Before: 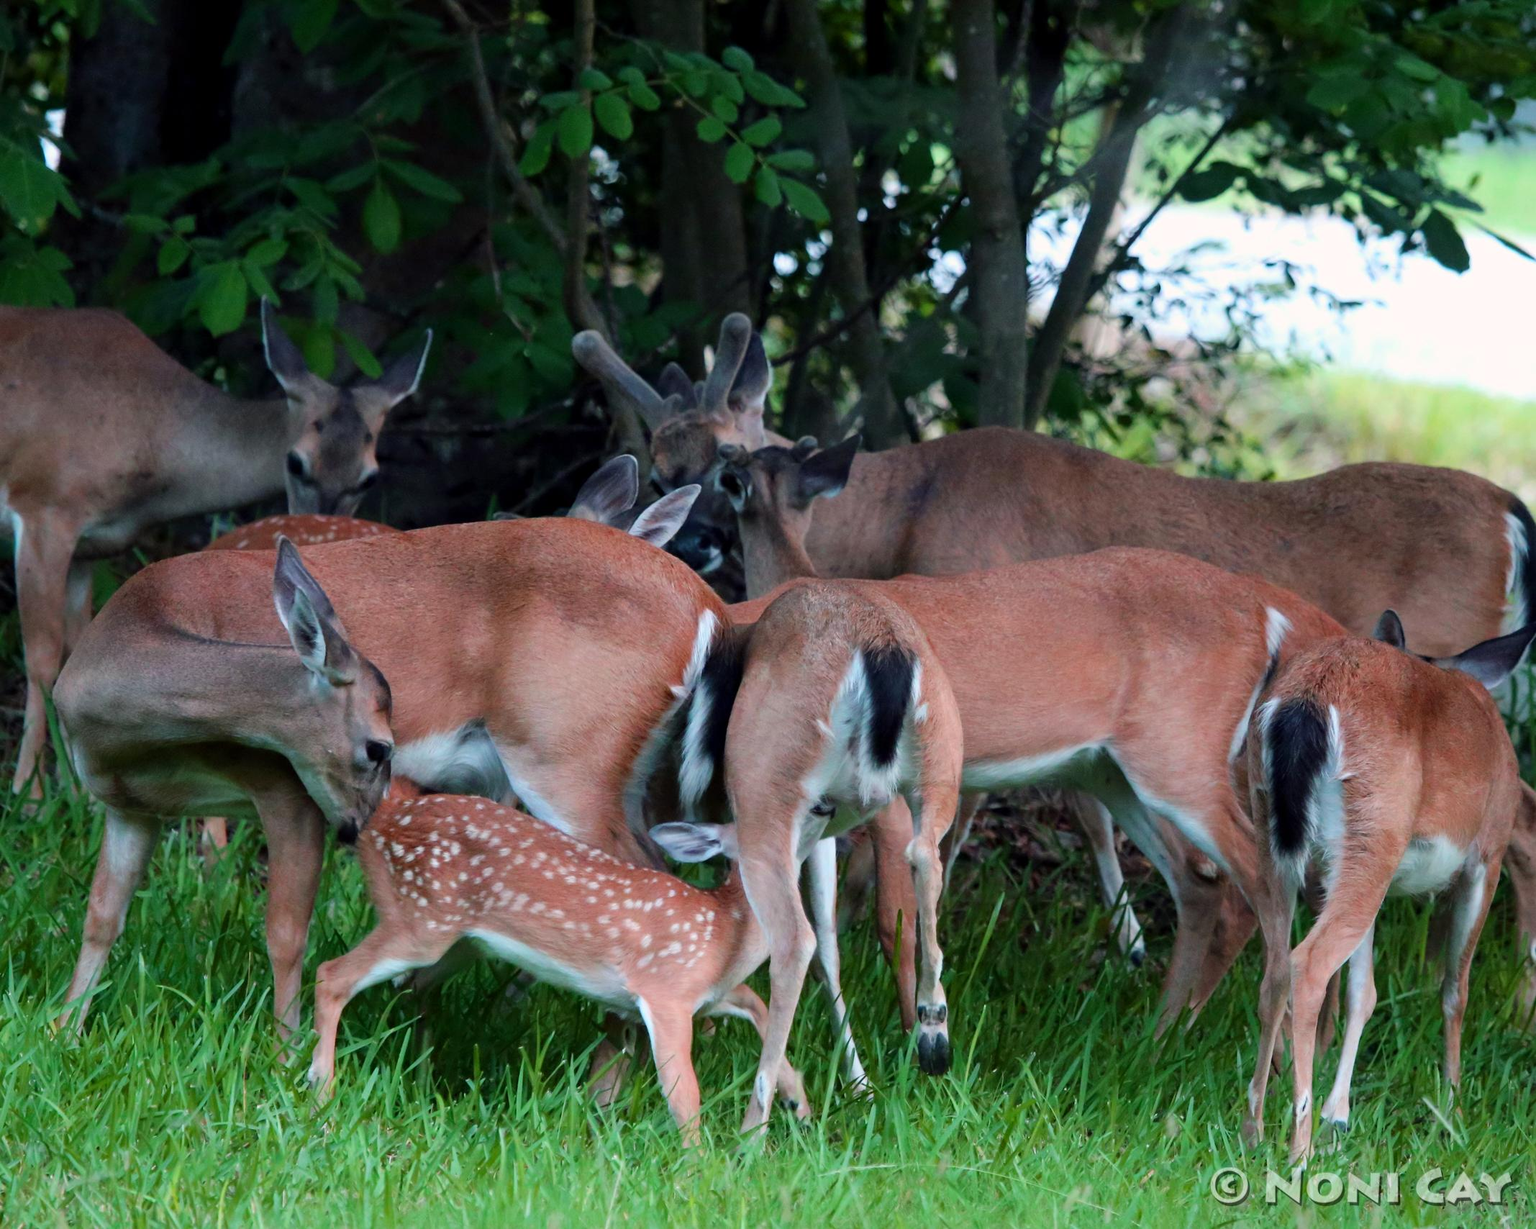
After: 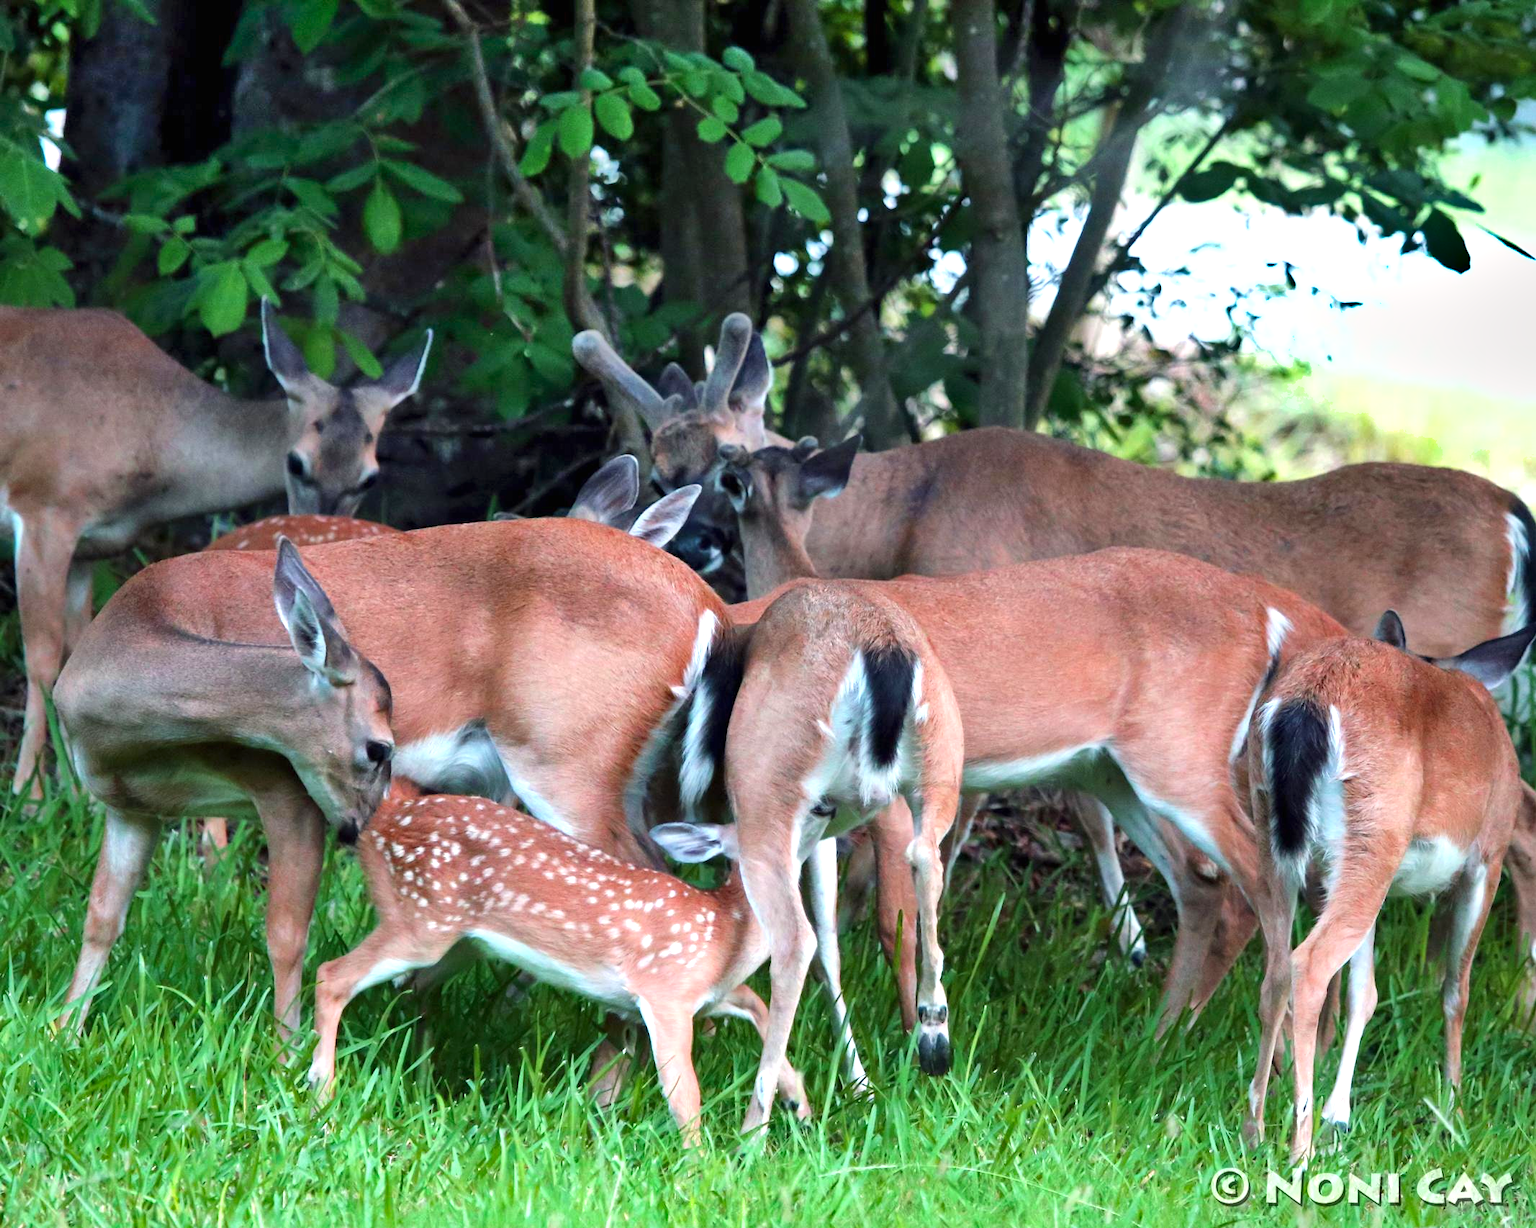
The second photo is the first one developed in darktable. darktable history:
shadows and highlights: white point adjustment 0.944, soften with gaussian
exposure: black level correction 0, exposure 0.892 EV, compensate highlight preservation false
